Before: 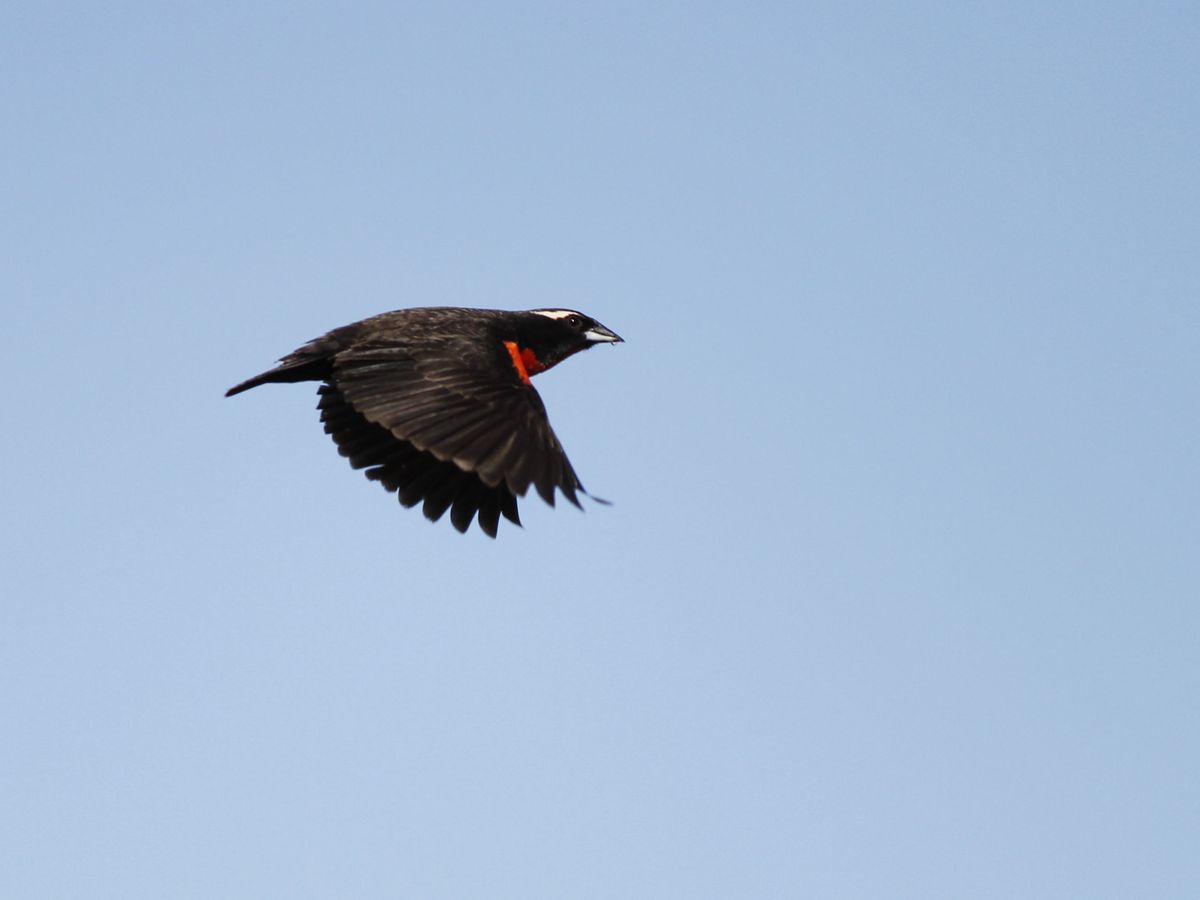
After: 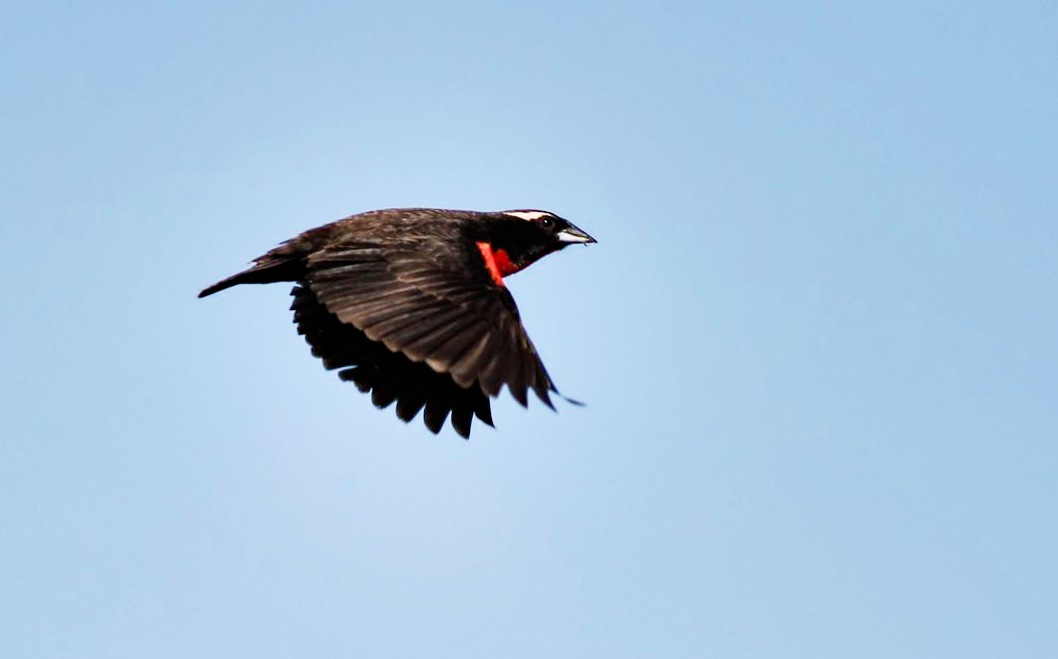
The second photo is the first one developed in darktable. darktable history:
exposure: black level correction 0, exposure 1.2 EV, compensate highlight preservation false
shadows and highlights: soften with gaussian
crop and rotate: left 2.332%, top 11.092%, right 9.42%, bottom 15.627%
filmic rgb: black relative exposure -8.03 EV, white relative exposure 3.87 EV, threshold 6 EV, hardness 4.31, enable highlight reconstruction true
haze removal: adaptive false
